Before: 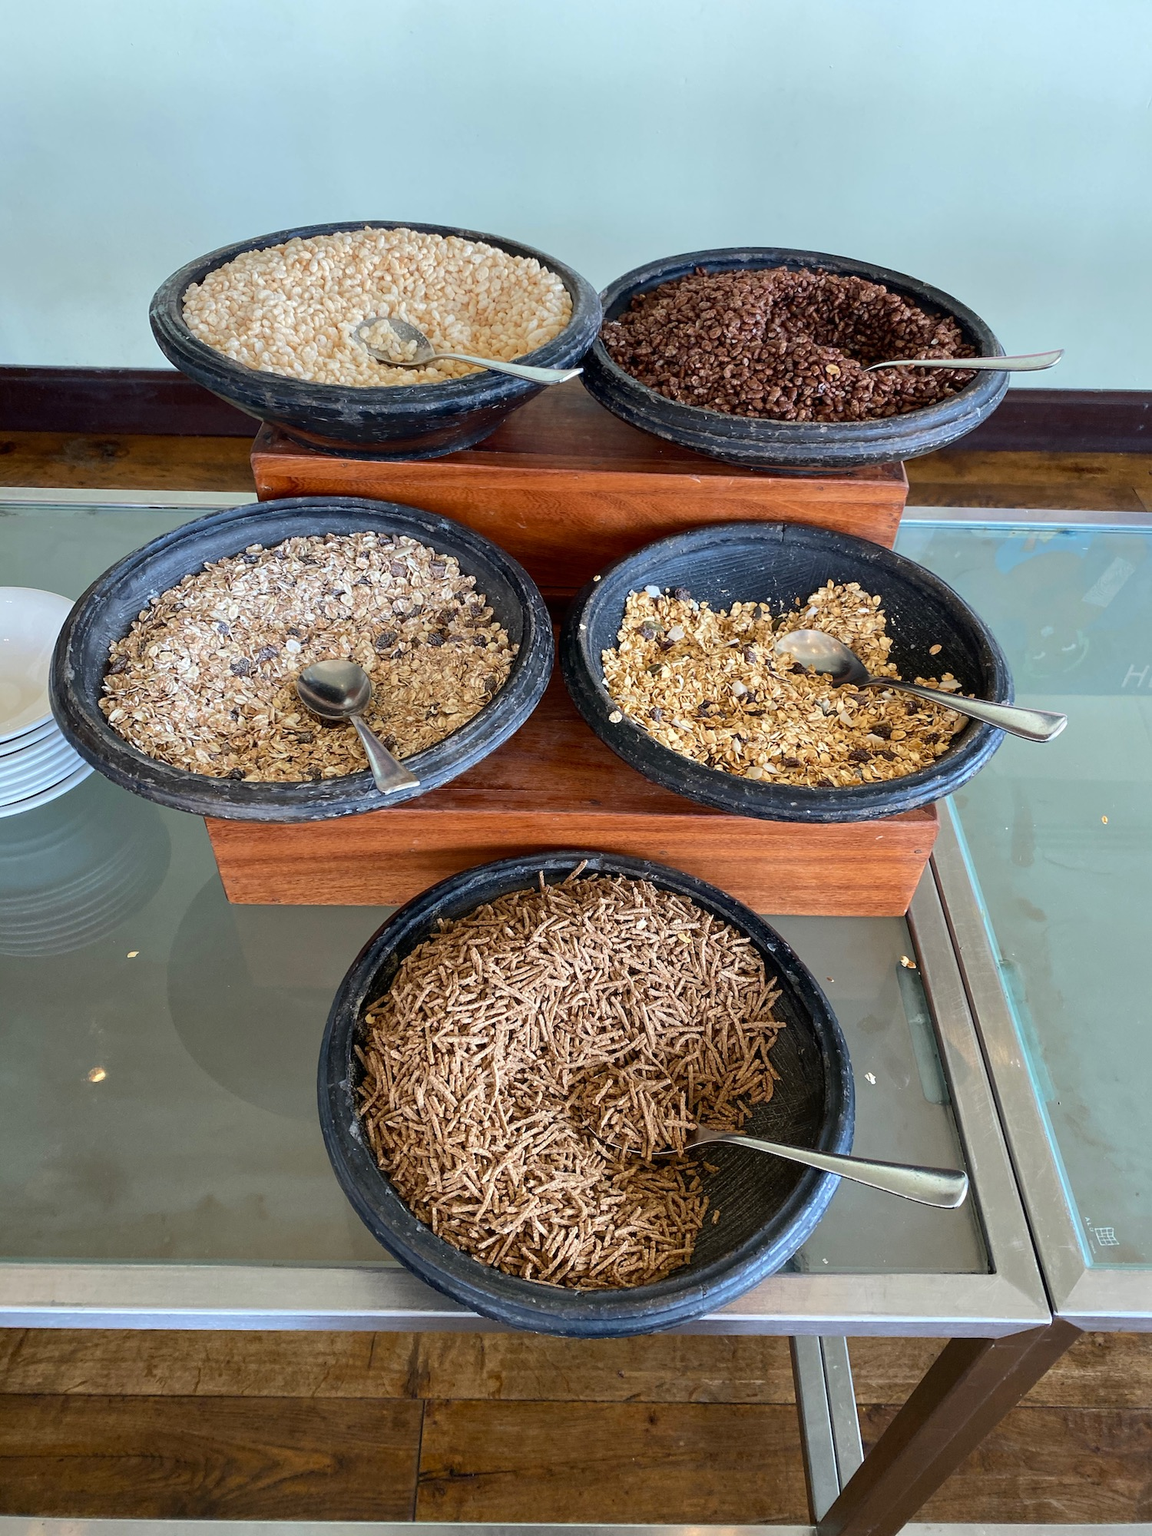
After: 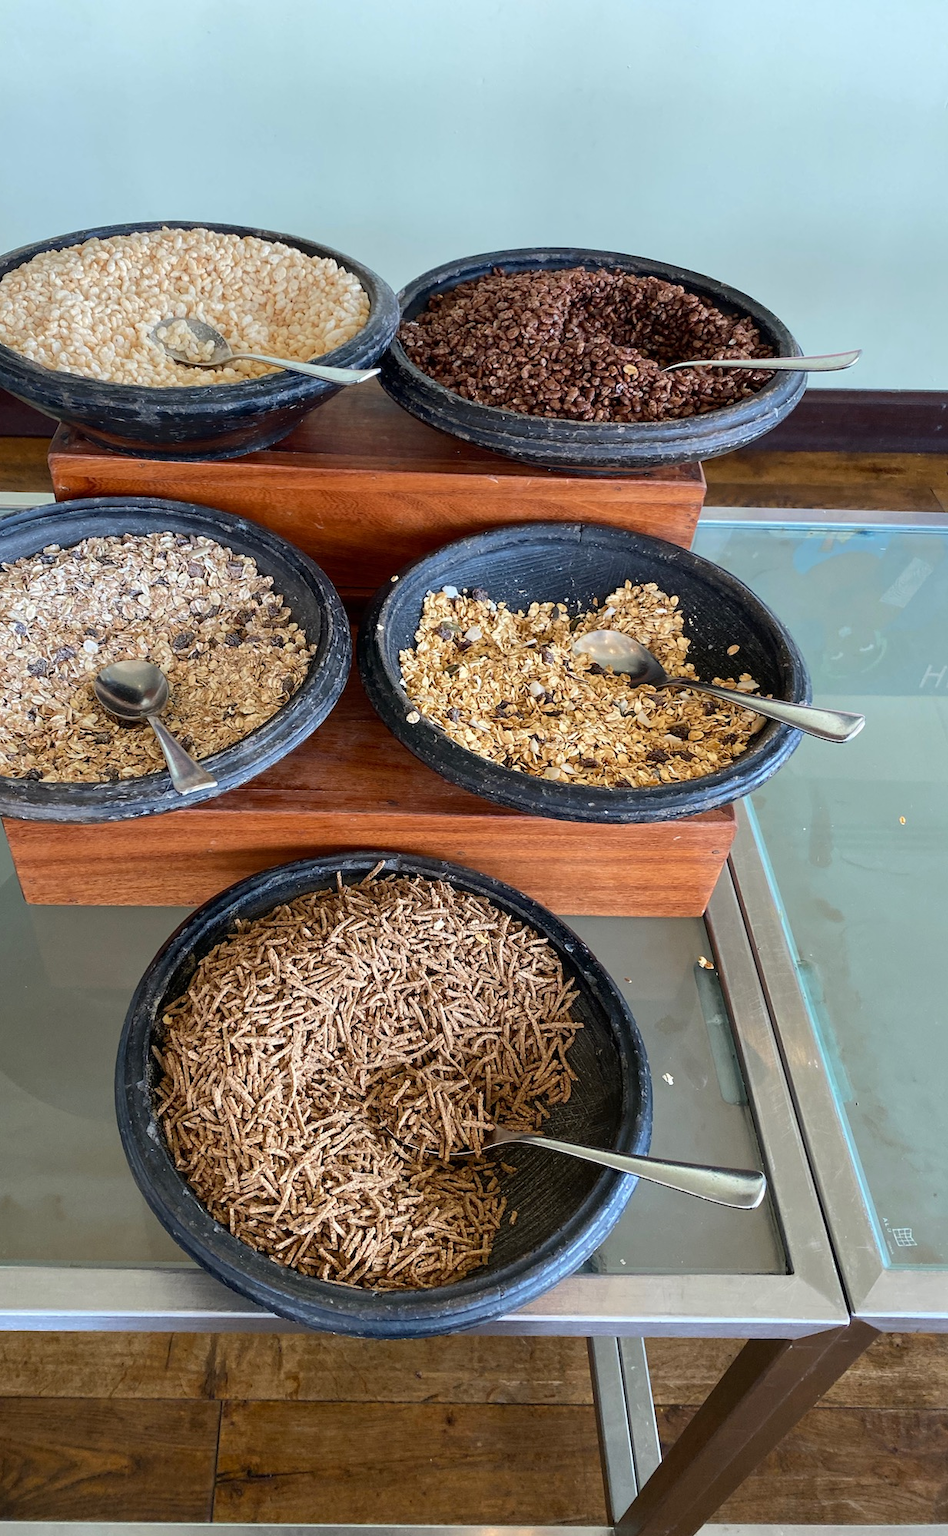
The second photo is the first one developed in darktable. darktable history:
crop: left 17.623%, bottom 0.016%
